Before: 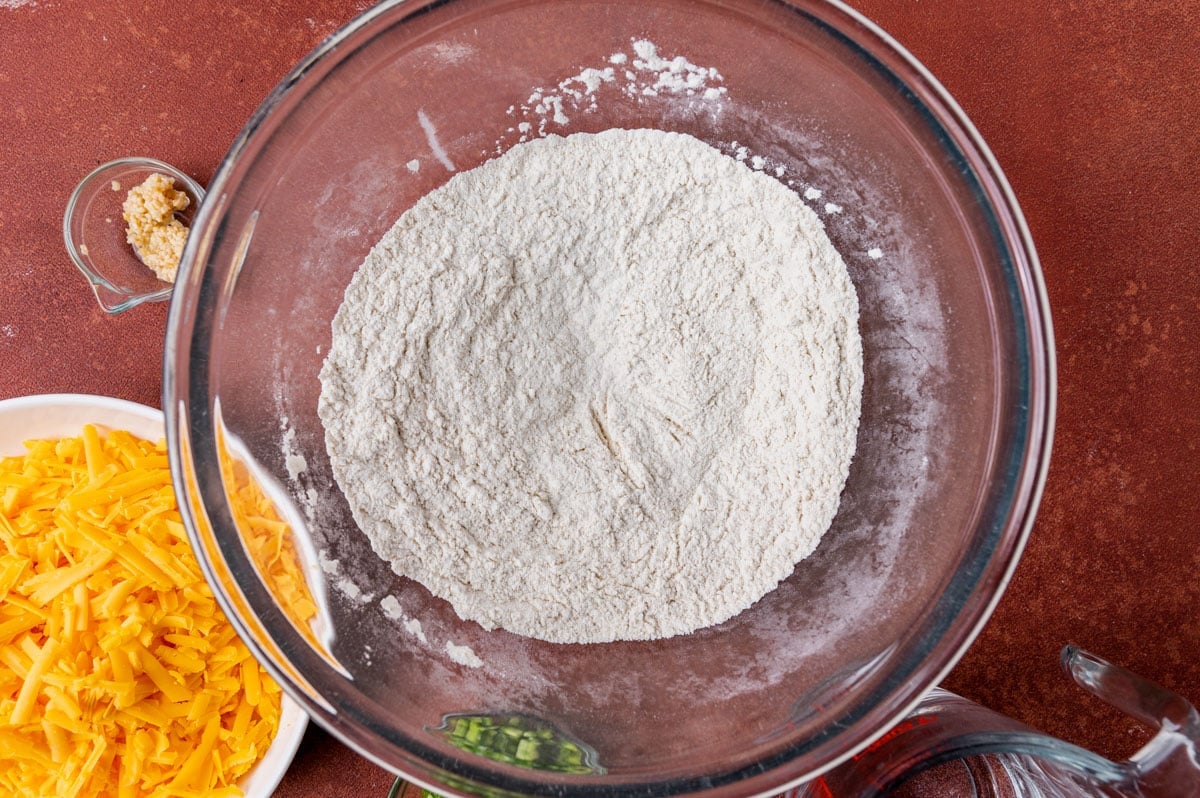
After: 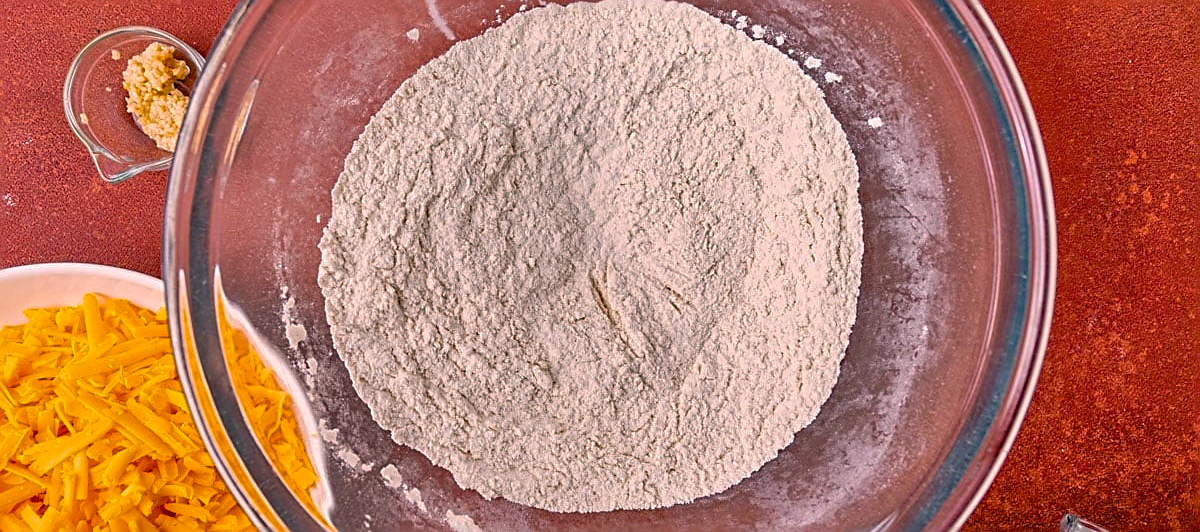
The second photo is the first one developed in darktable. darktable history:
tone equalizer: -7 EV 0.157 EV, -6 EV 0.634 EV, -5 EV 1.13 EV, -4 EV 1.34 EV, -3 EV 1.13 EV, -2 EV 0.6 EV, -1 EV 0.151 EV
shadows and highlights: low approximation 0.01, soften with gaussian
crop: top 16.487%, bottom 16.784%
sharpen: amount 0.889
color balance rgb: highlights gain › chroma 2.425%, highlights gain › hue 38.08°, perceptual saturation grading › global saturation 29.465%
base curve: curves: ch0 [(0, 0) (0.74, 0.67) (1, 1)], preserve colors none
